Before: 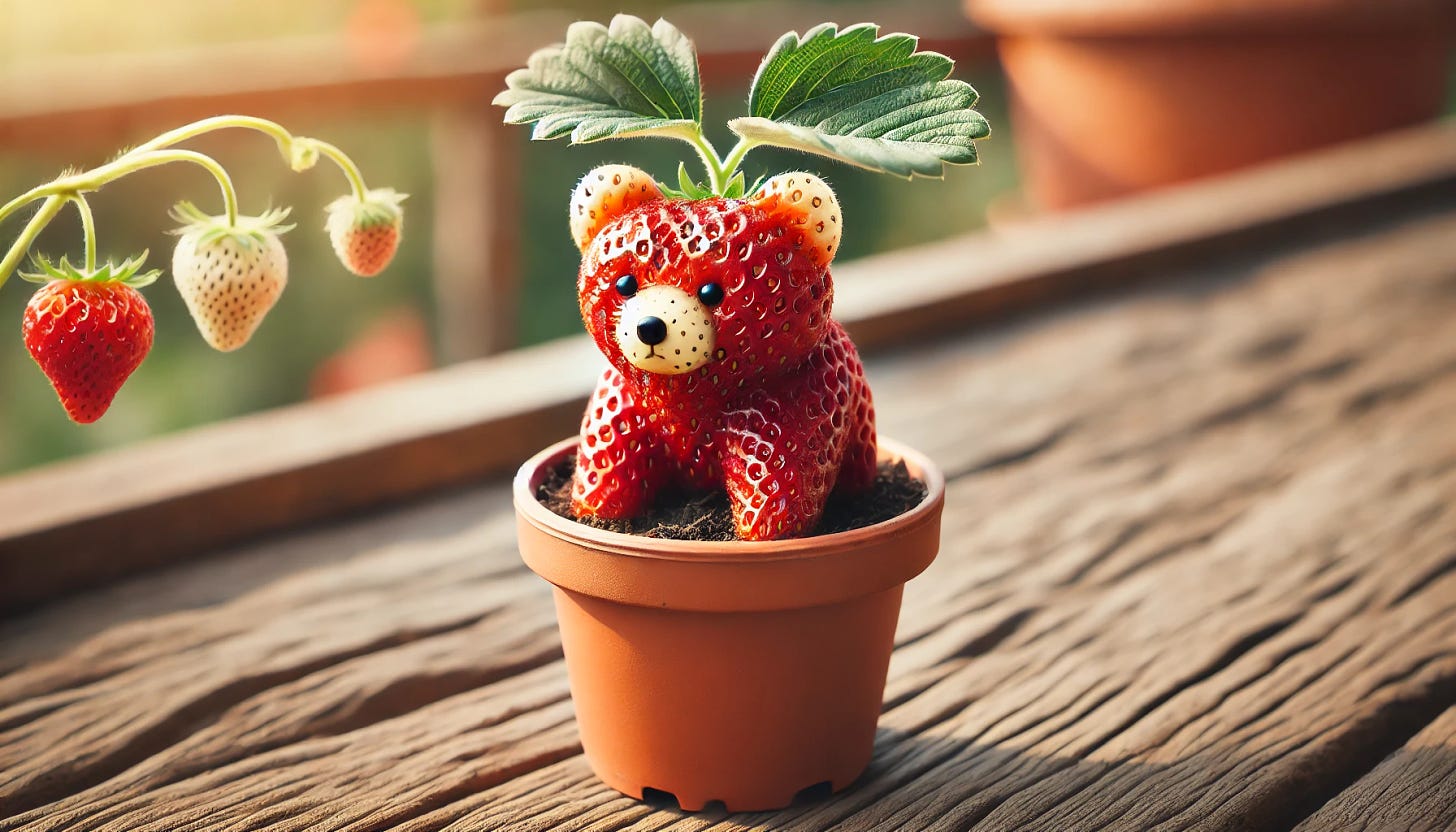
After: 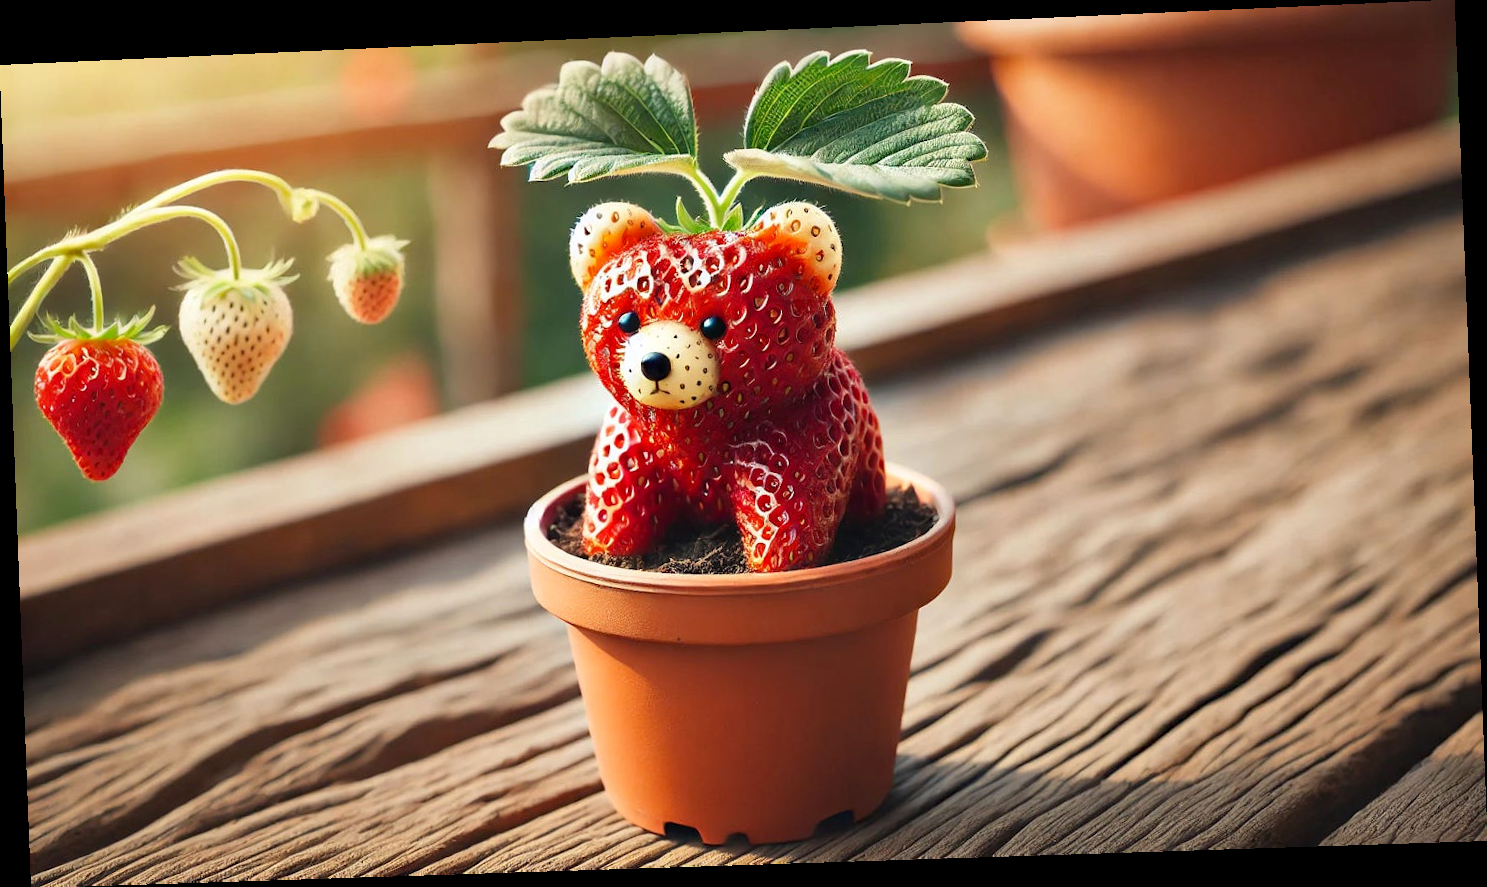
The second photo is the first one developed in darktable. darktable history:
haze removal: compatibility mode true, adaptive false
rotate and perspective: rotation -2.22°, lens shift (horizontal) -0.022, automatic cropping off
